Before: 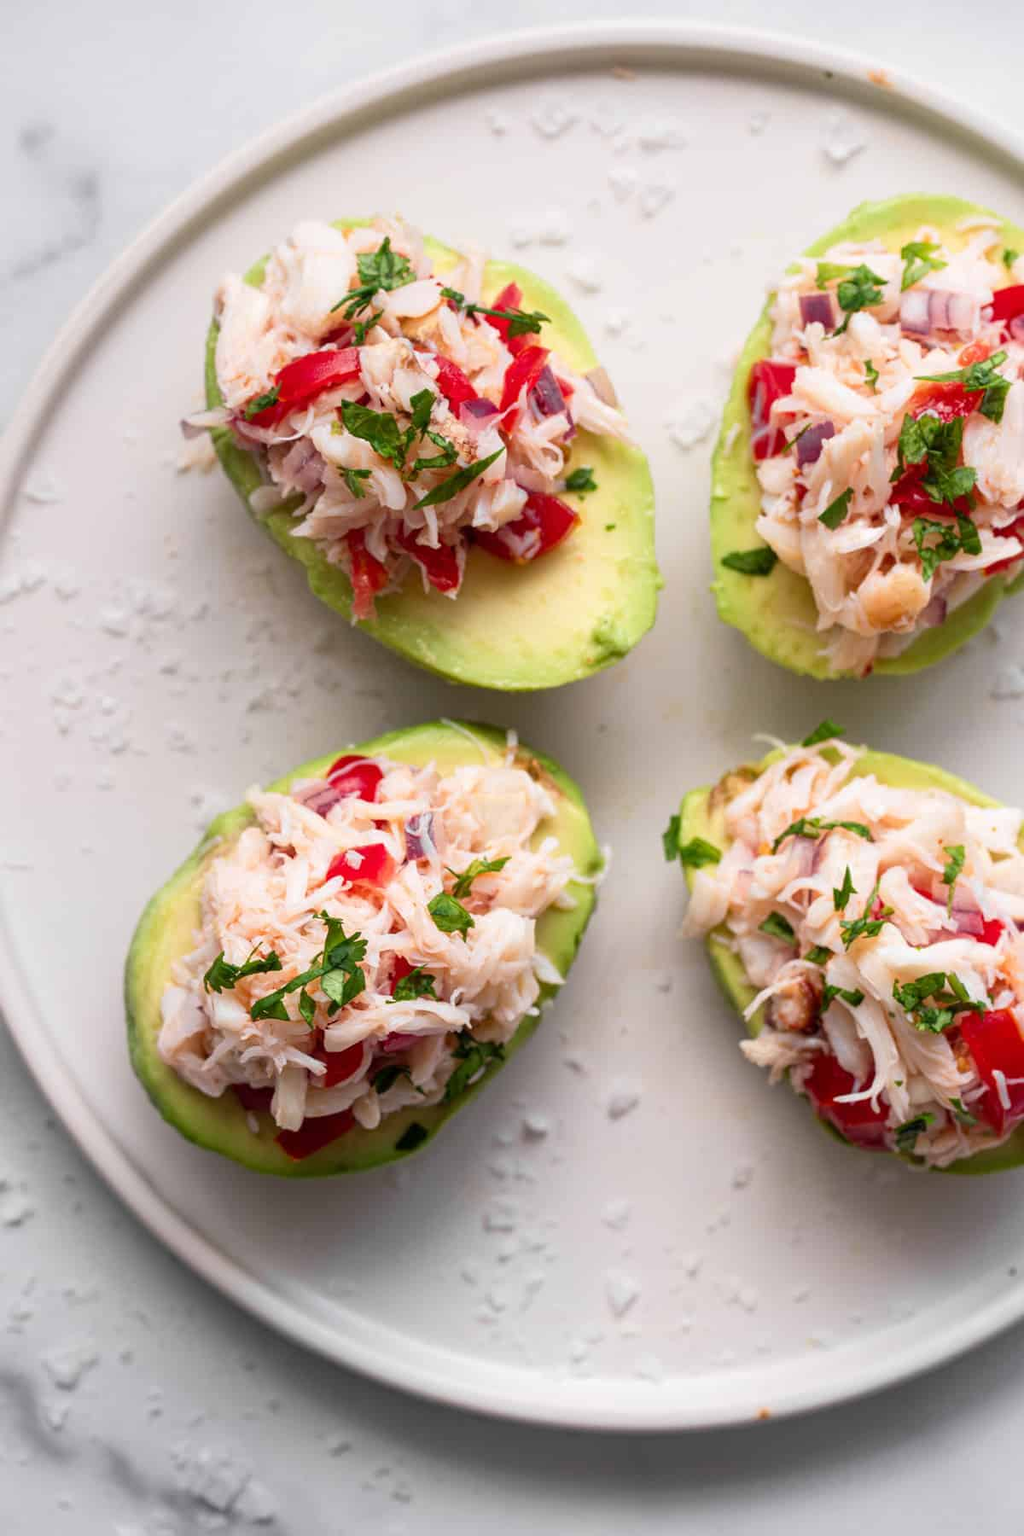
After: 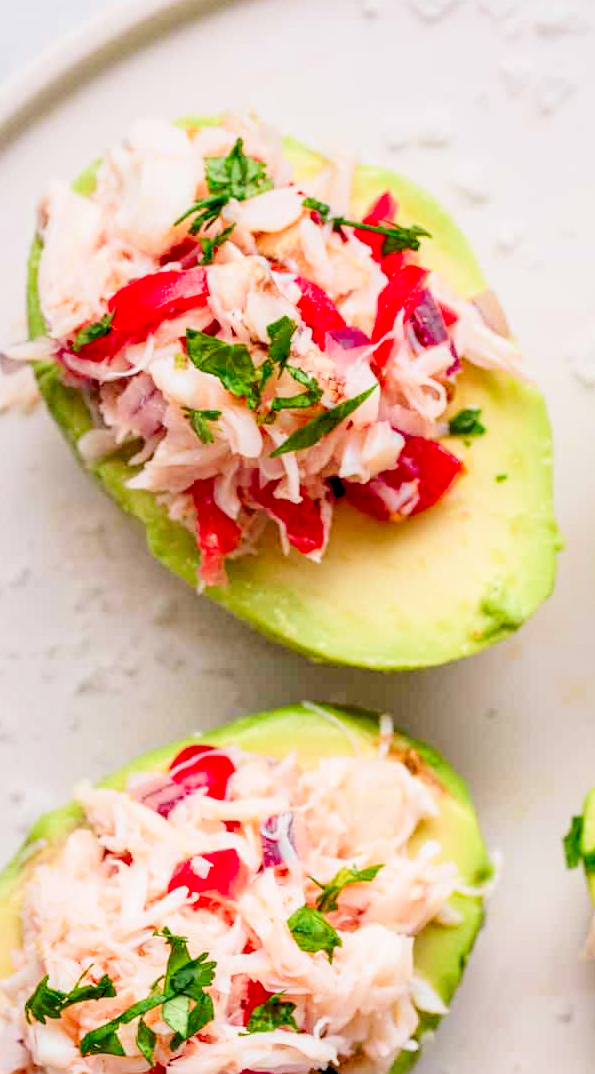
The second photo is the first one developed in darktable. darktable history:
crop: left 17.863%, top 7.799%, right 32.549%, bottom 32.487%
levels: levels [0.072, 0.414, 0.976]
shadows and highlights: low approximation 0.01, soften with gaussian
exposure: black level correction 0, exposure 0.893 EV, compensate exposure bias true, compensate highlight preservation false
local contrast: on, module defaults
filmic rgb: black relative exposure -7.65 EV, white relative exposure 4.56 EV, hardness 3.61
